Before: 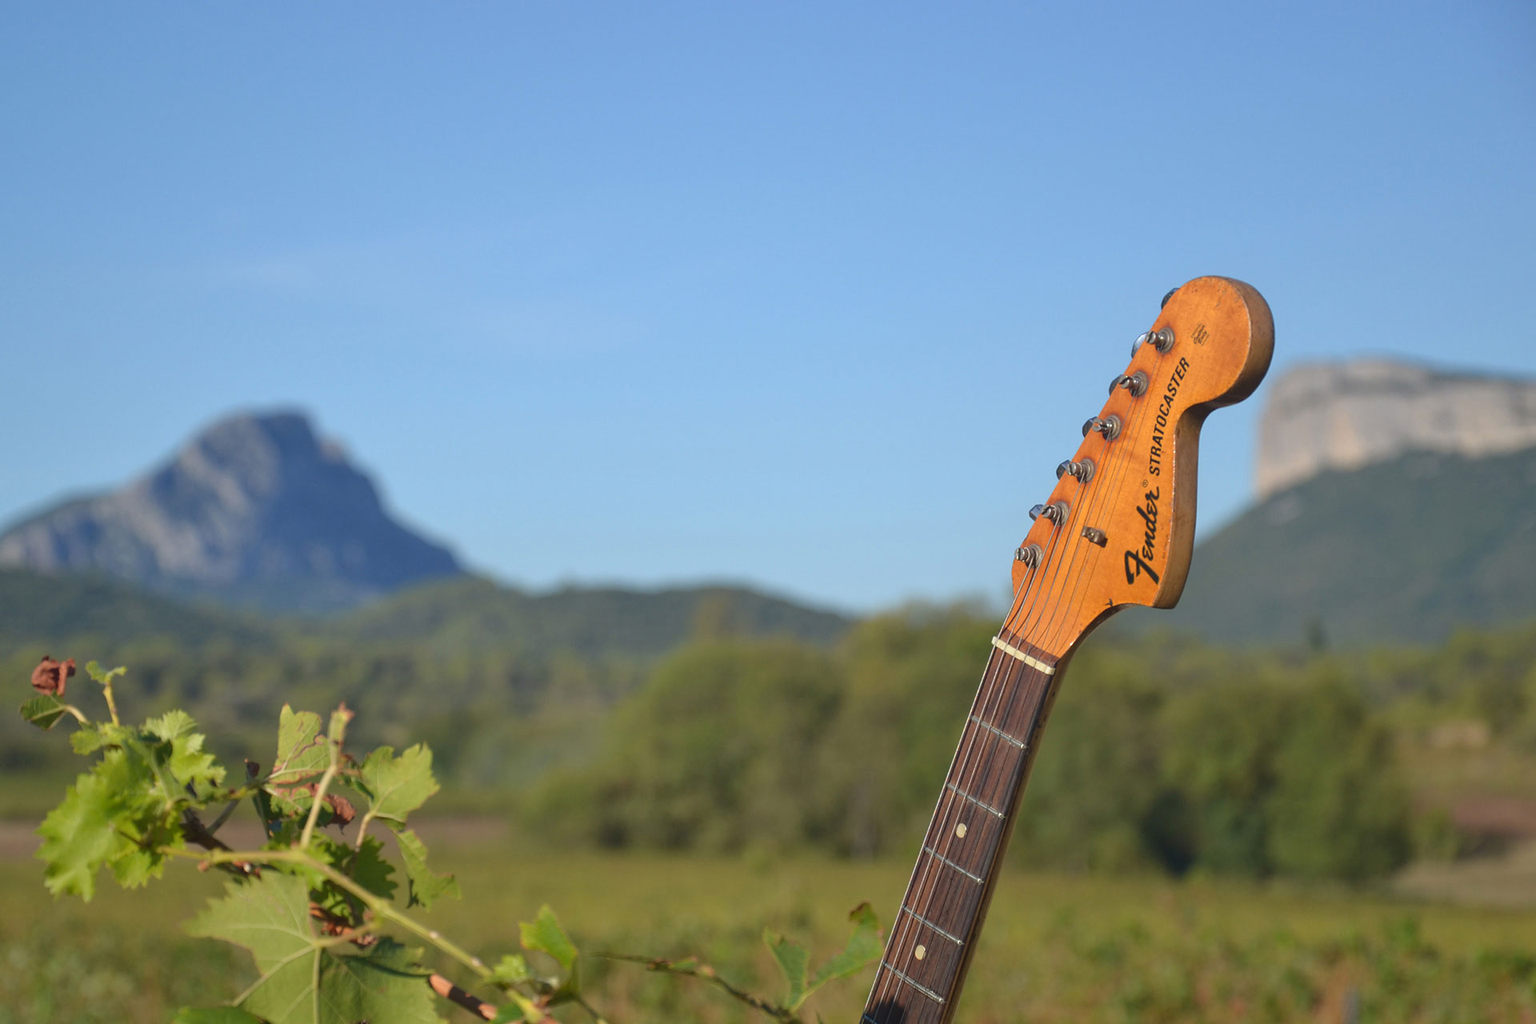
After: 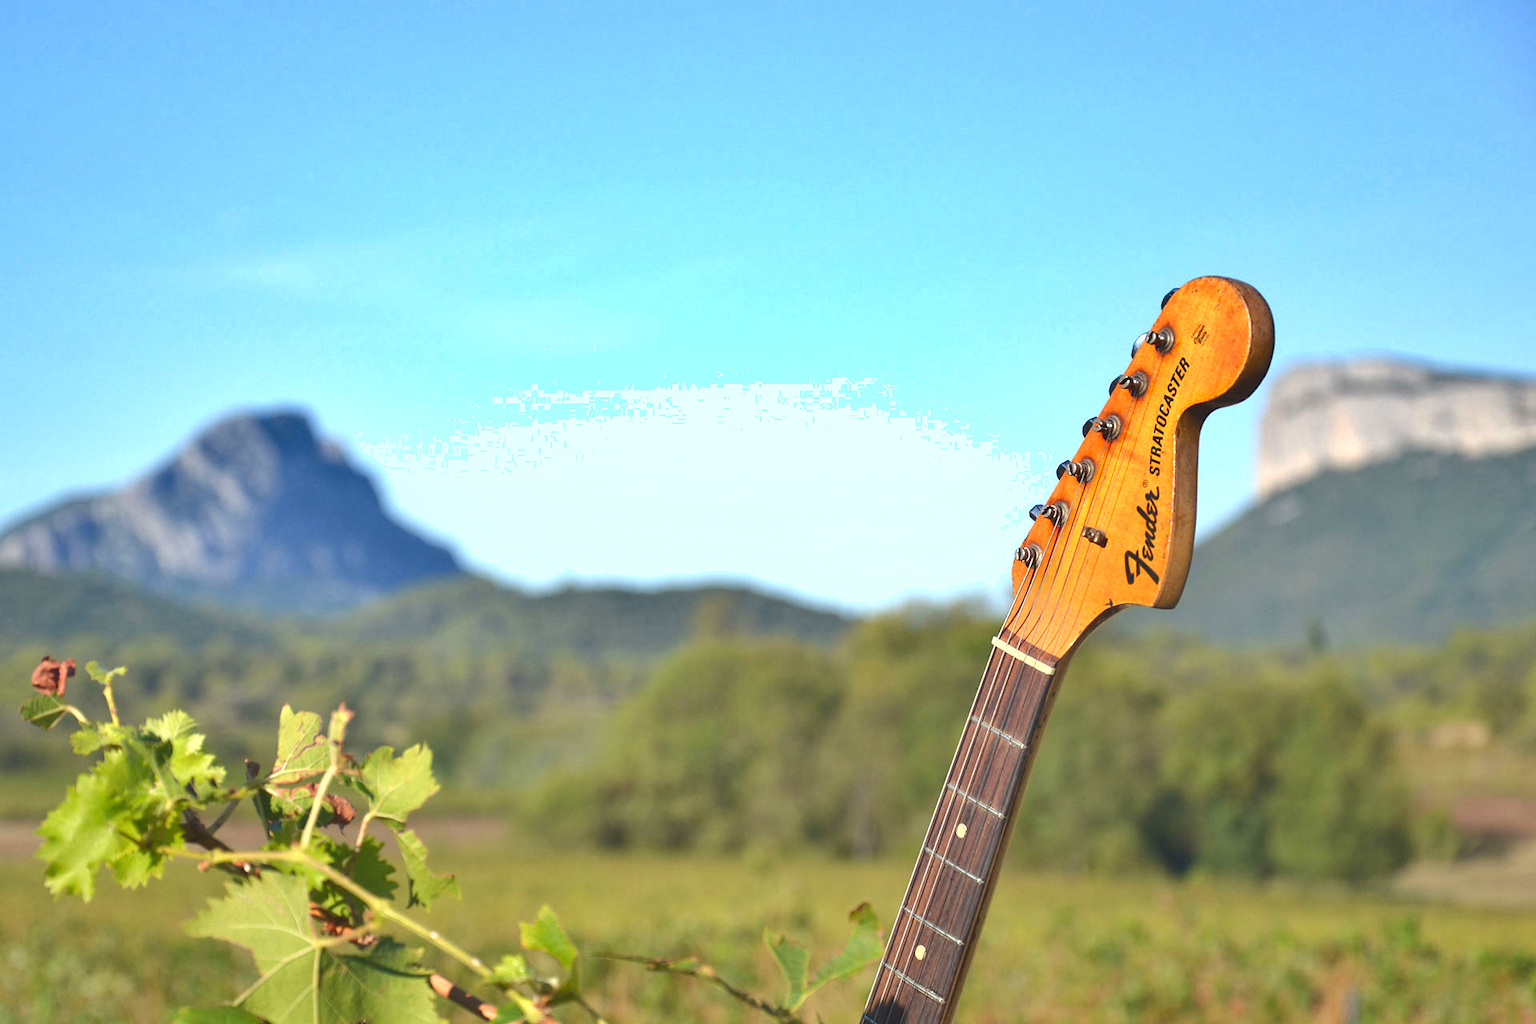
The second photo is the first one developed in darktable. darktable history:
exposure: black level correction 0, exposure 1 EV, compensate highlight preservation false
shadows and highlights: soften with gaussian
